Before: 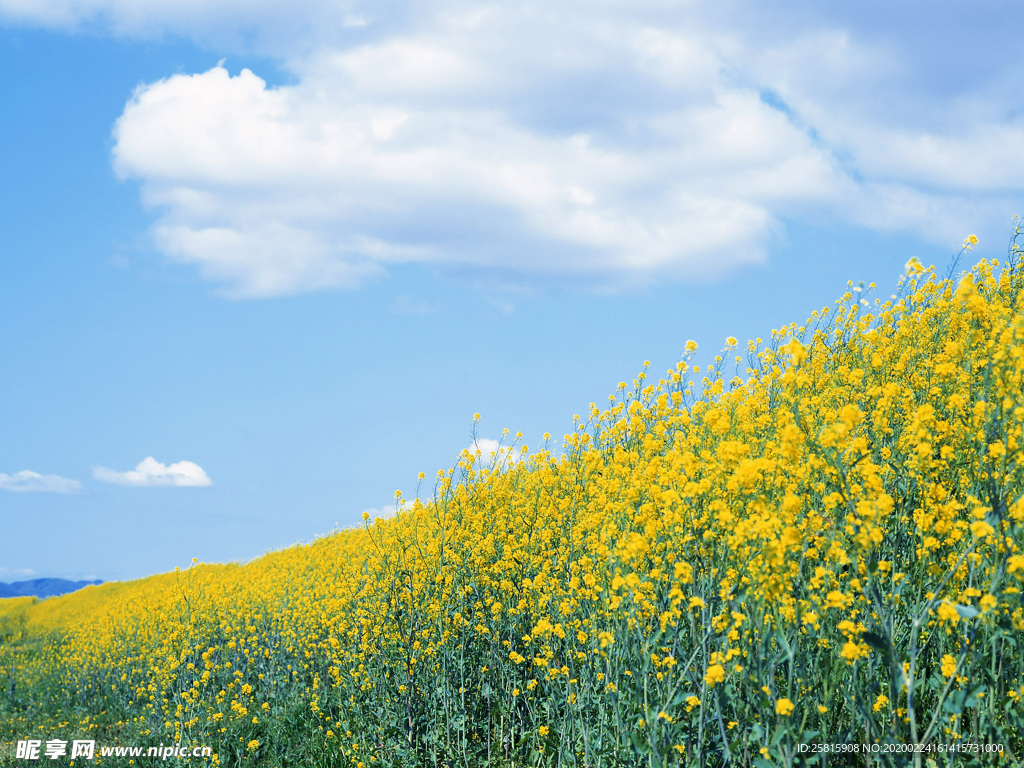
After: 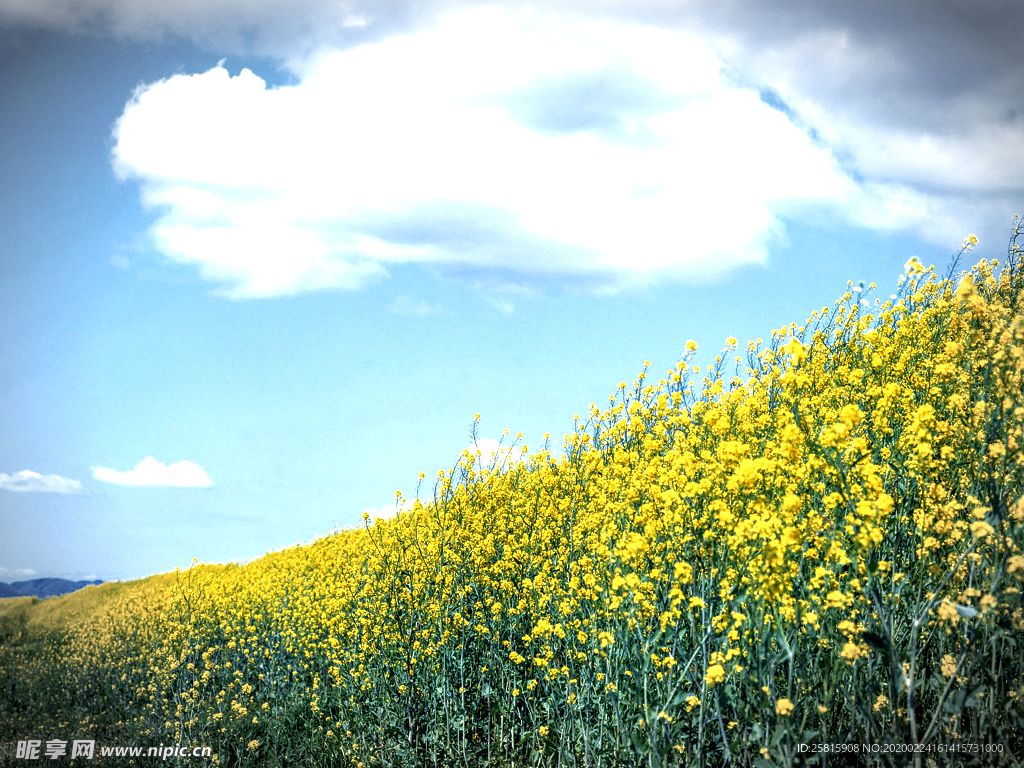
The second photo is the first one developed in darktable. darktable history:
vignetting: brightness -0.732, saturation -0.486, automatic ratio true, unbound false
local contrast: highlights 60%, shadows 61%, detail 160%
tone equalizer: -8 EV 0 EV, -7 EV -0.003 EV, -6 EV 0.005 EV, -5 EV -0.026 EV, -4 EV -0.113 EV, -3 EV -0.175 EV, -2 EV 0.255 EV, -1 EV 0.709 EV, +0 EV 0.506 EV, edges refinement/feathering 500, mask exposure compensation -1.57 EV, preserve details no
